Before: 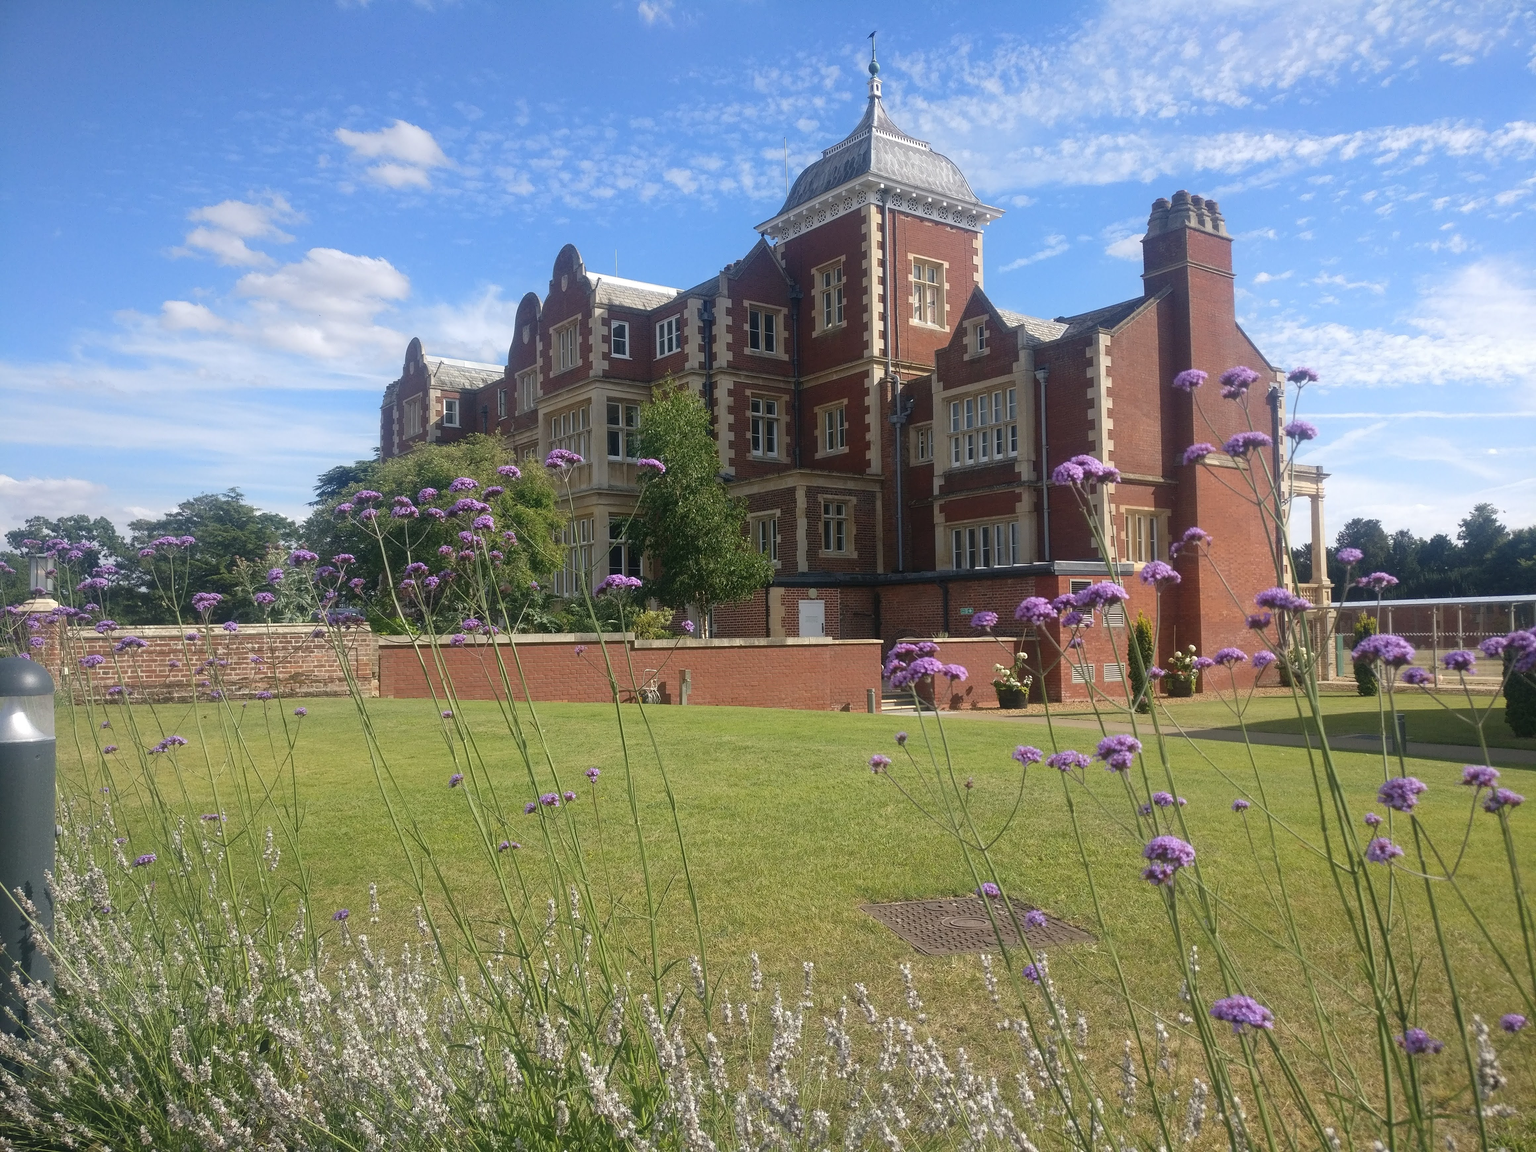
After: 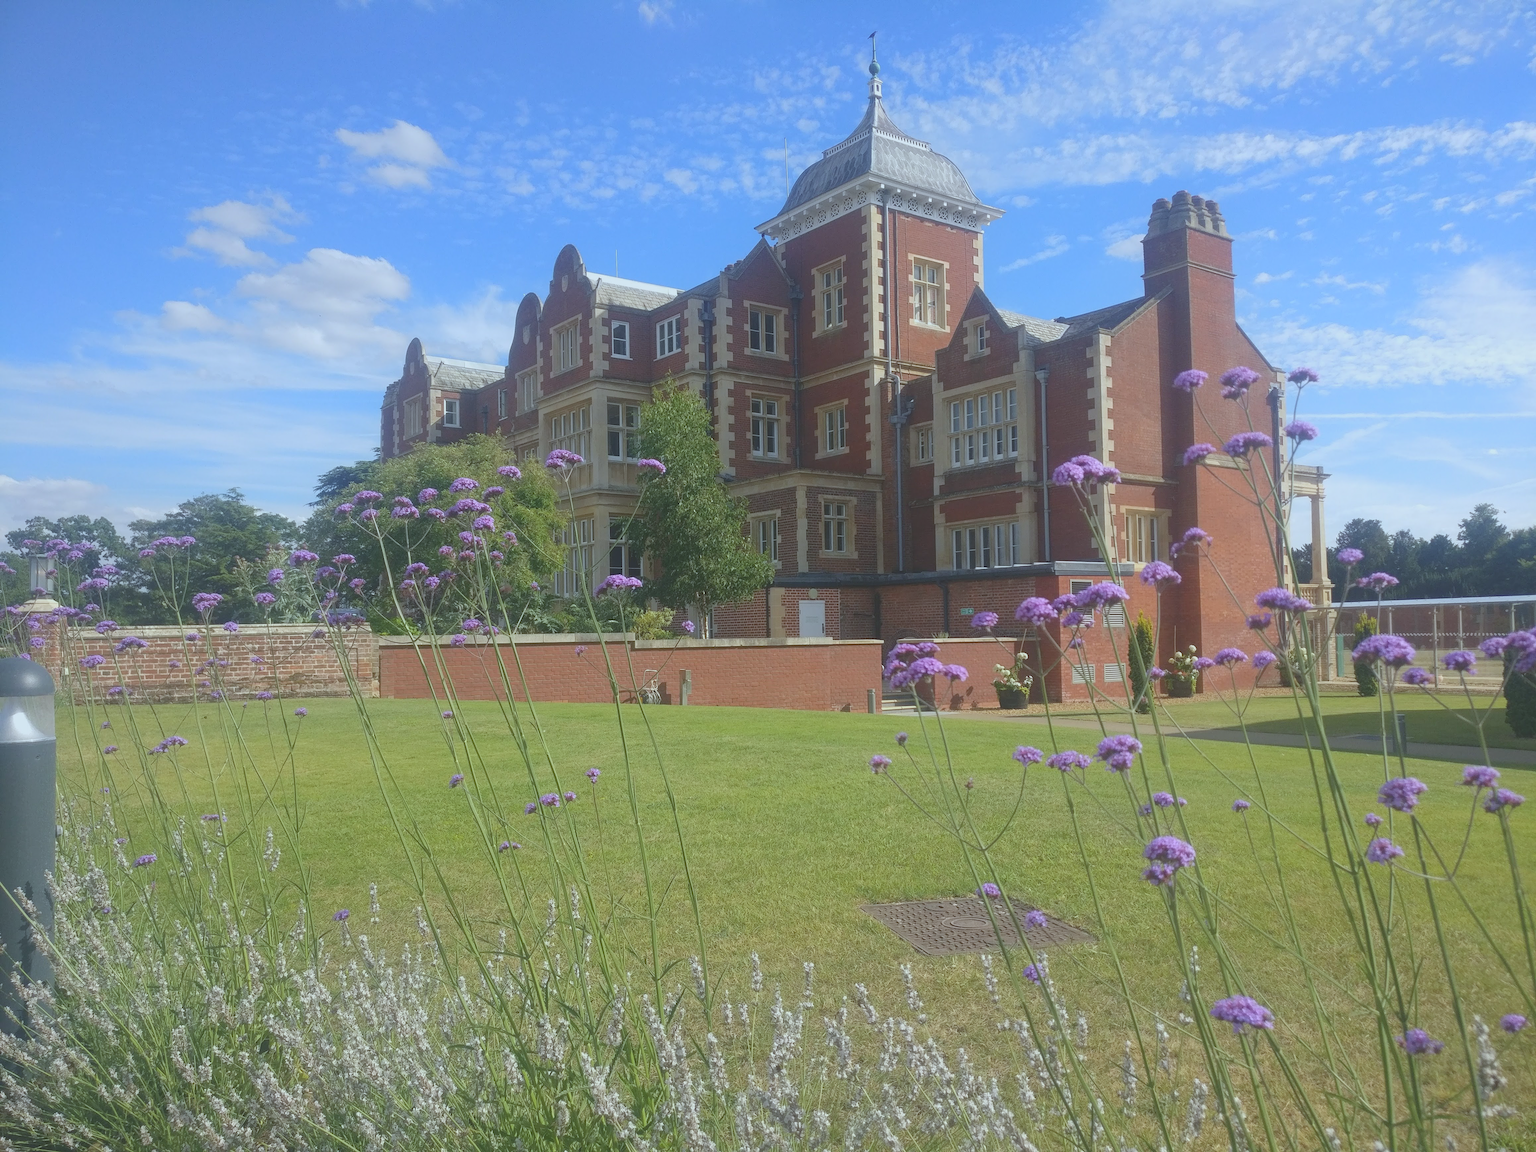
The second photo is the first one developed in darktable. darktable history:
white balance: red 0.925, blue 1.046
tone curve: curves: ch0 [(0, 0.172) (1, 0.91)], color space Lab, independent channels, preserve colors none
